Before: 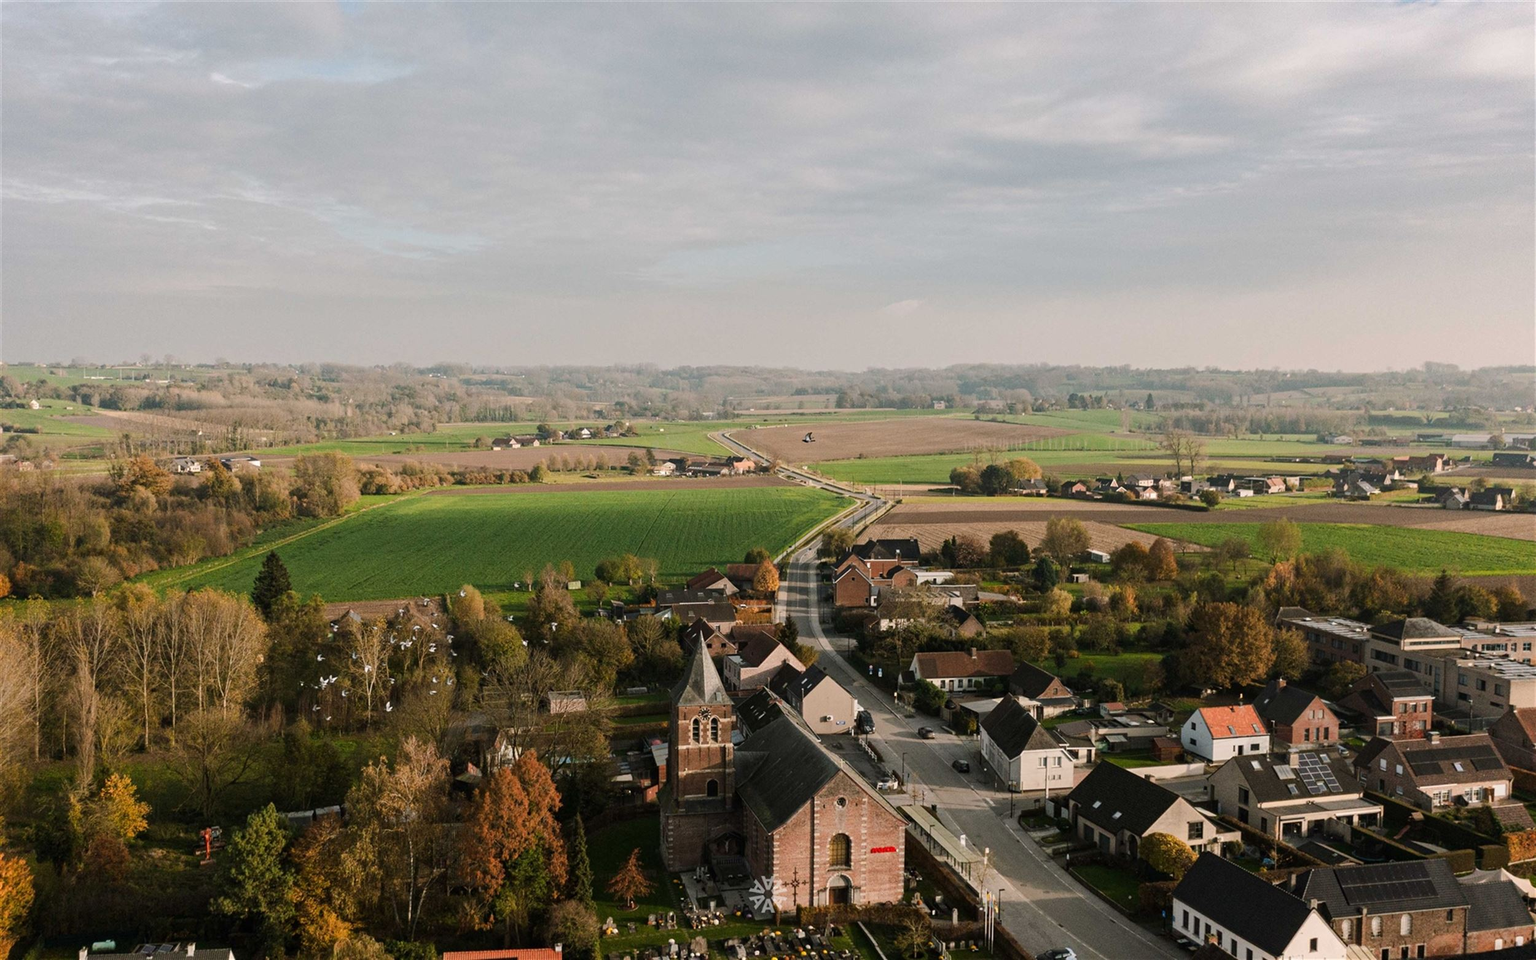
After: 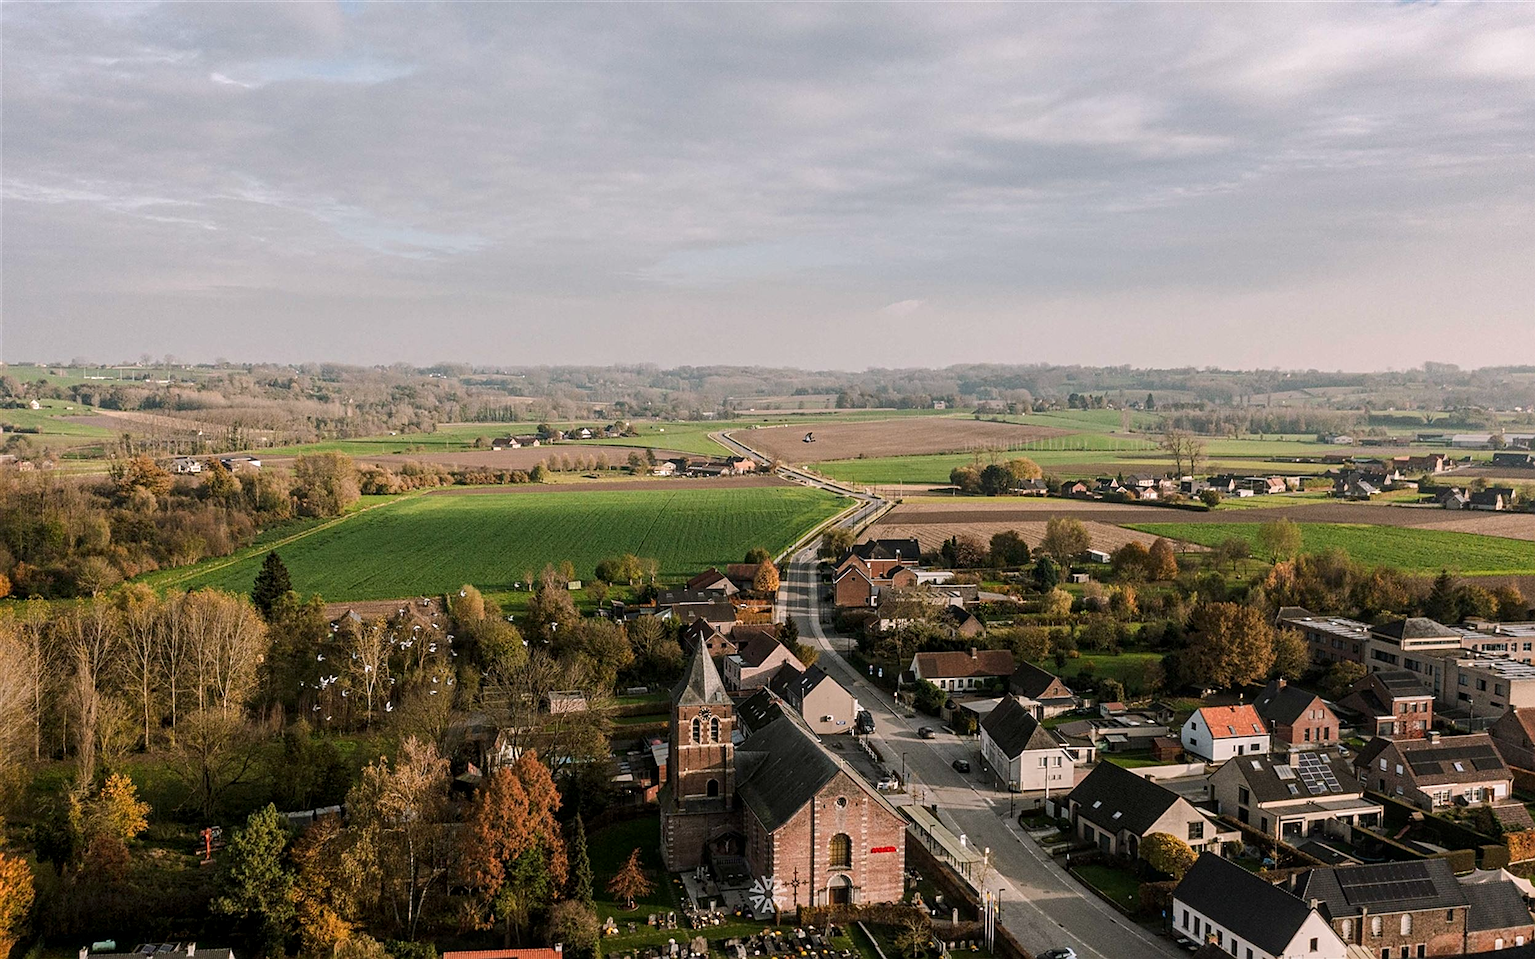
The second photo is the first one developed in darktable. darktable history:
exposure: compensate highlight preservation false
sharpen: on, module defaults
local contrast: on, module defaults
white balance: red 1.009, blue 1.027
